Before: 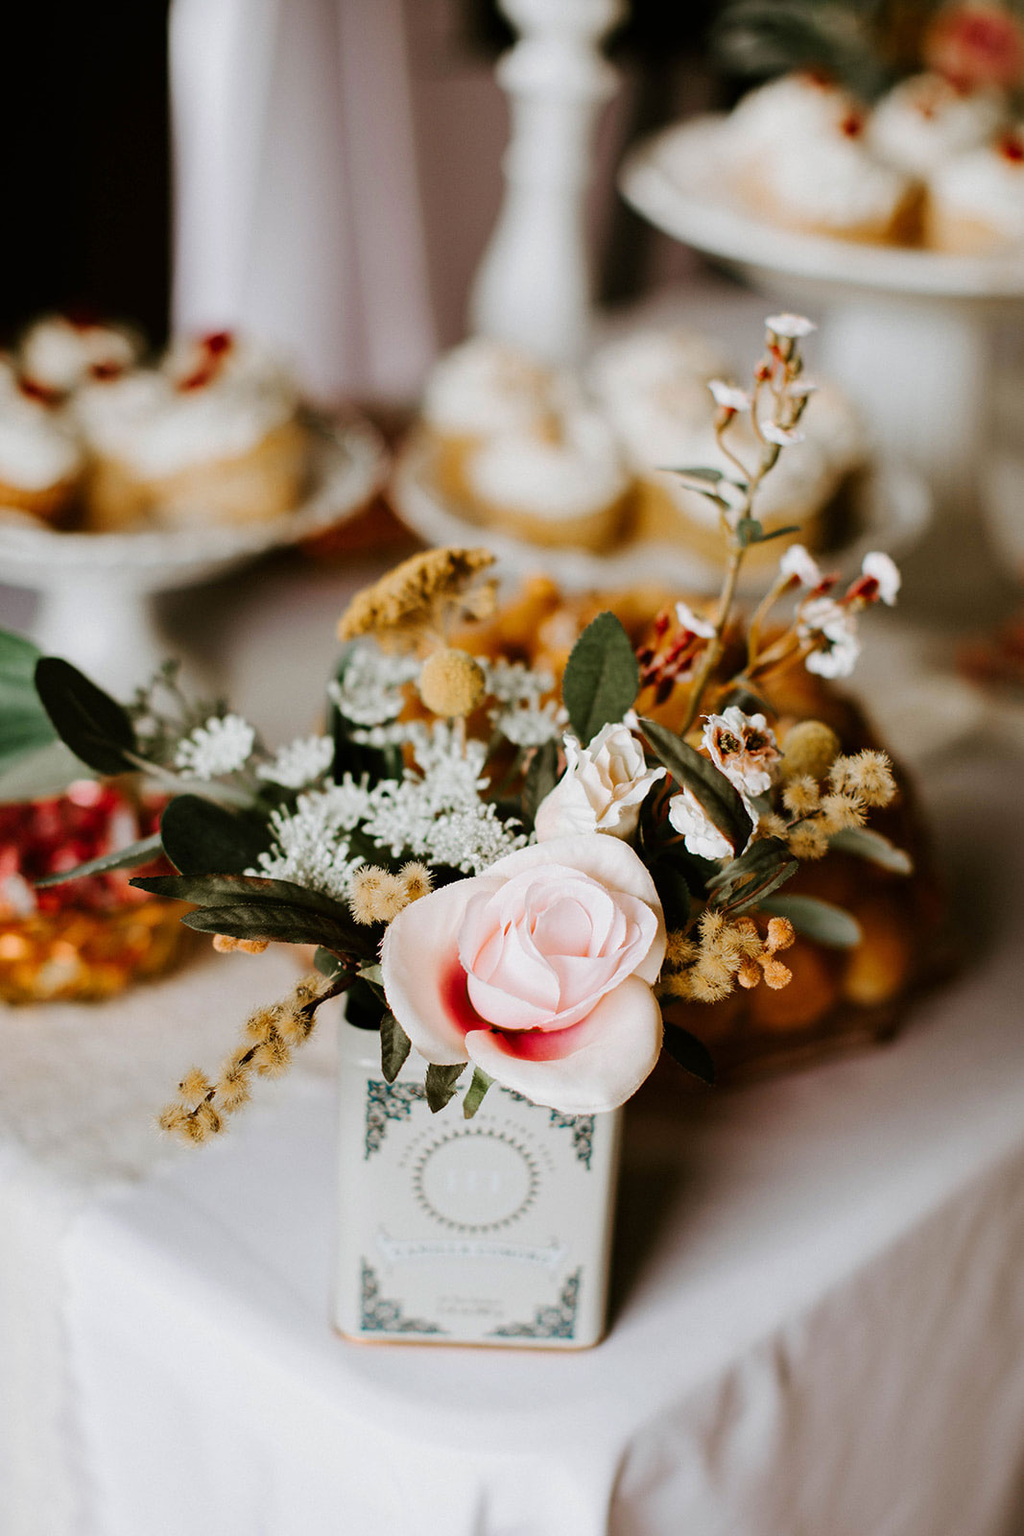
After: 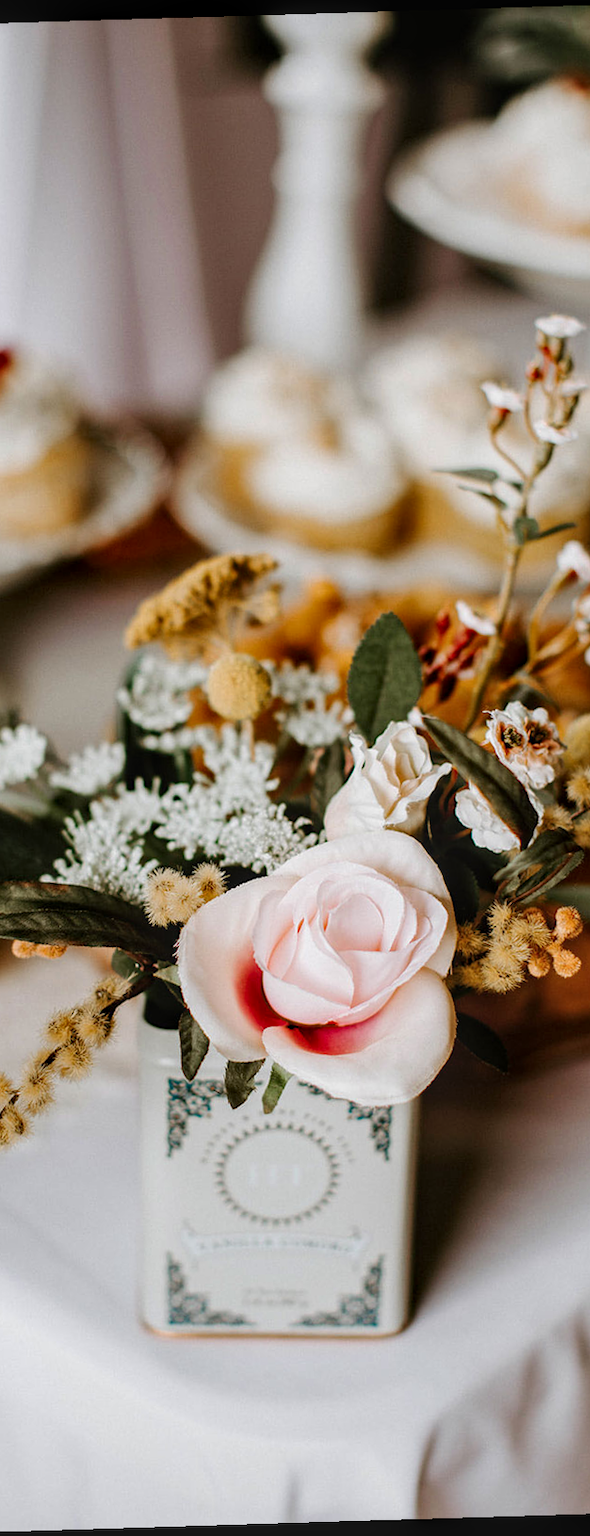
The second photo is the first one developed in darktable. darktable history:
crop: left 21.496%, right 22.254%
rotate and perspective: rotation -1.75°, automatic cropping off
local contrast: on, module defaults
